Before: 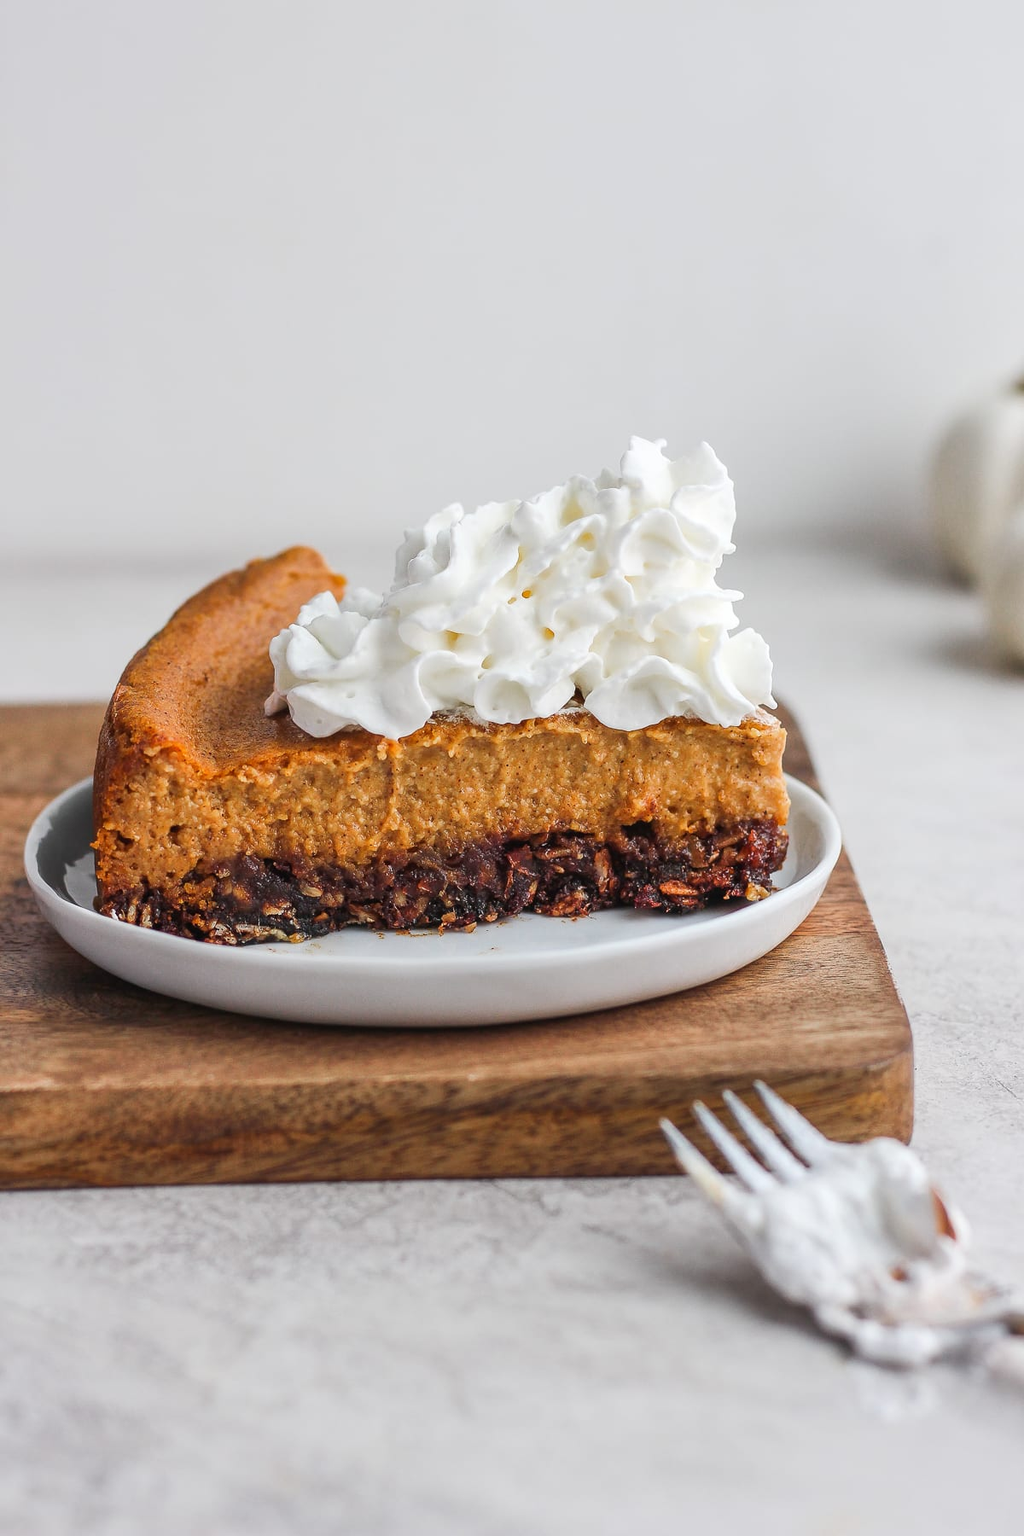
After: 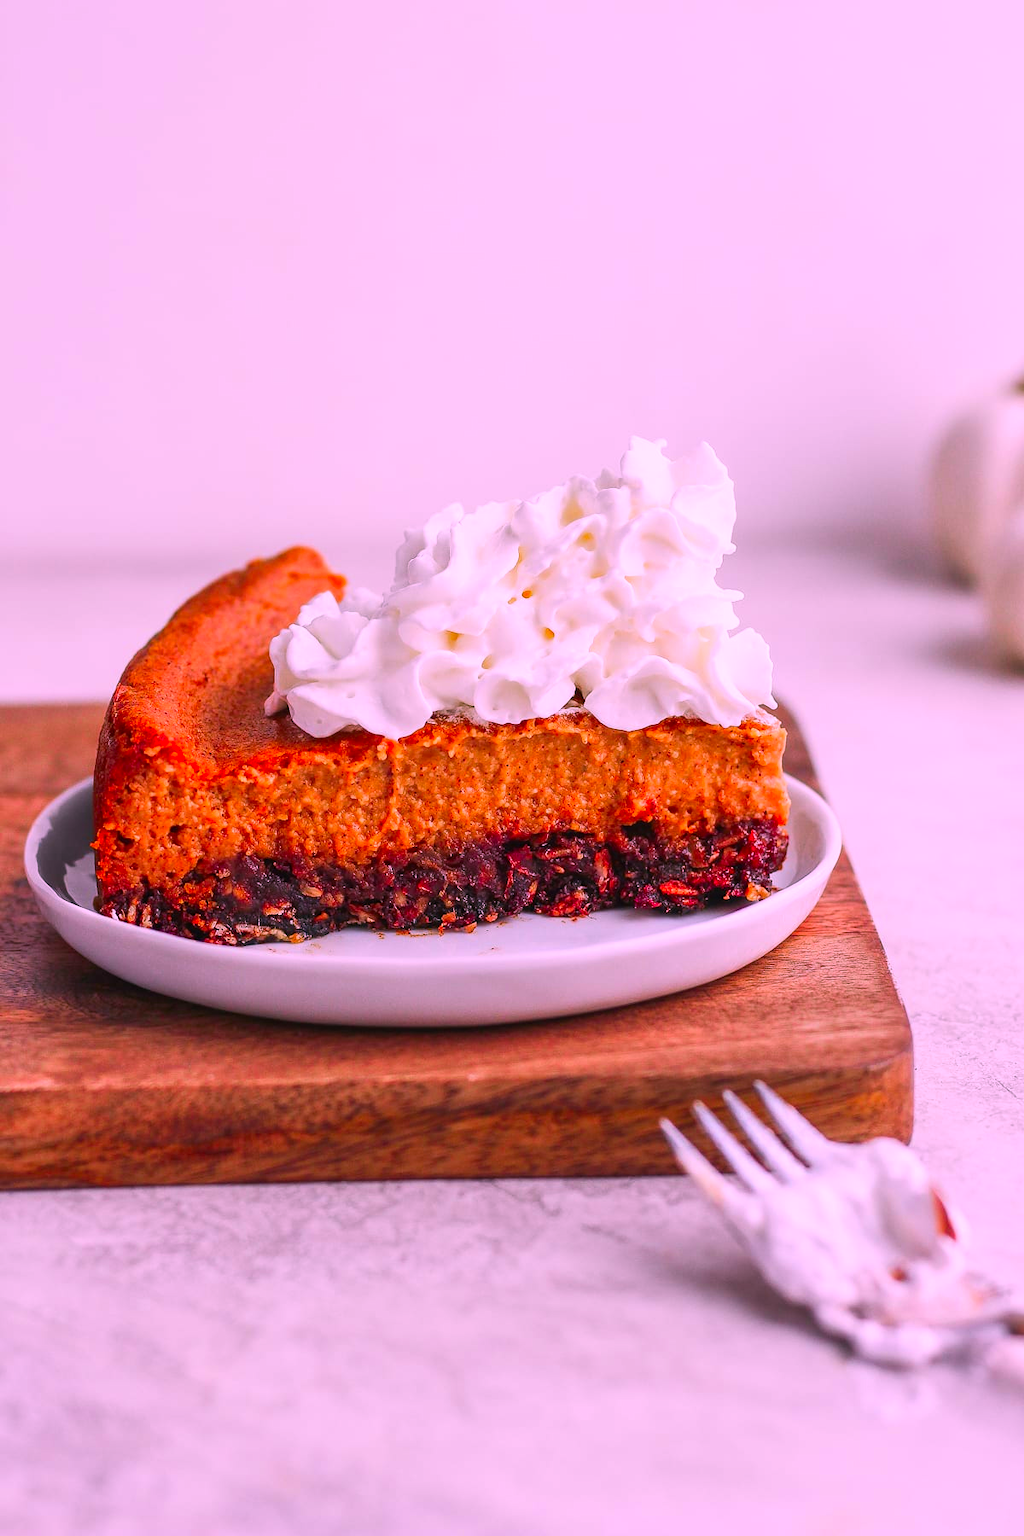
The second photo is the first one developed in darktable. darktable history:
color correction: highlights a* 19.52, highlights b* -11.29, saturation 1.66
